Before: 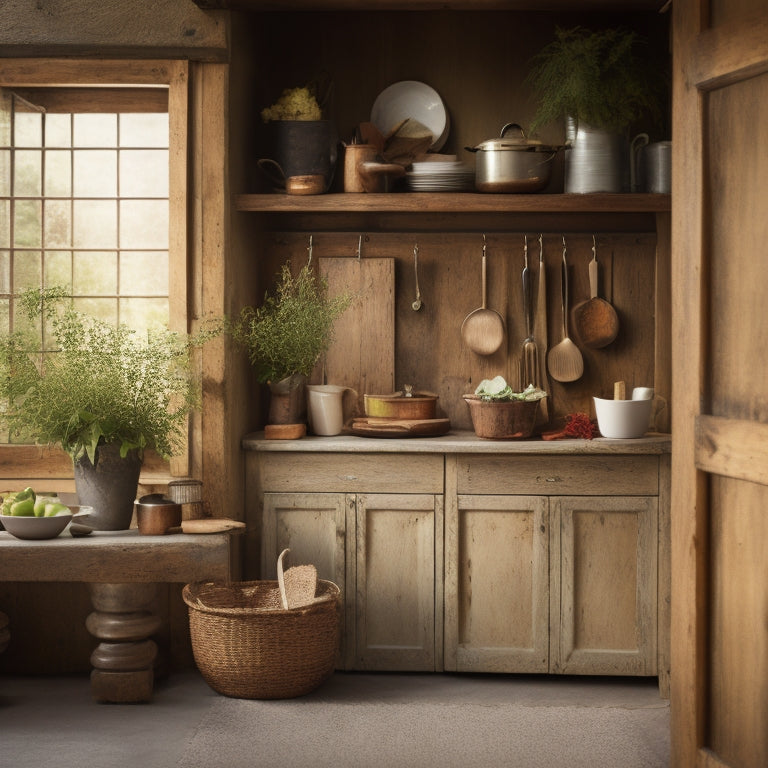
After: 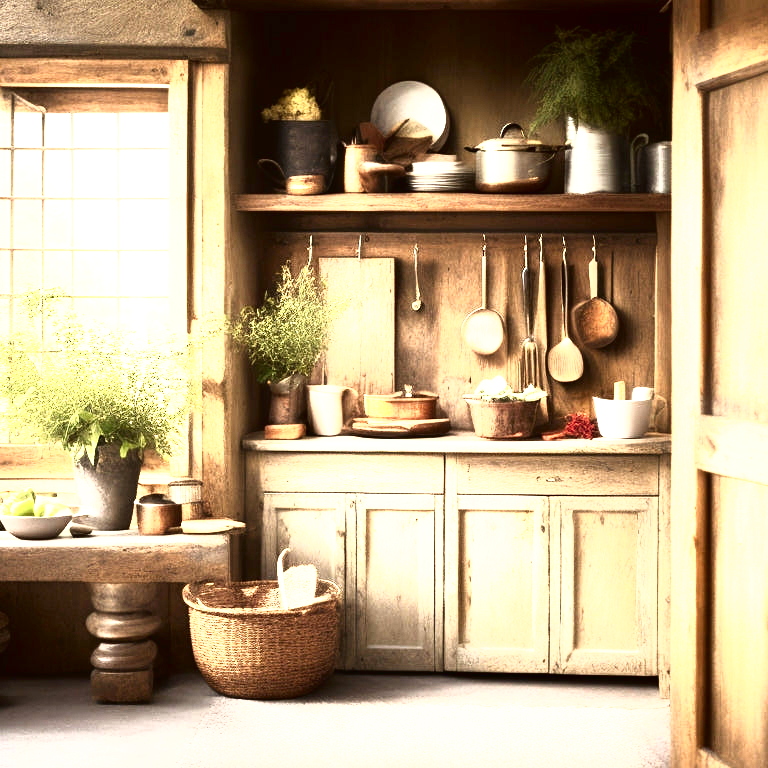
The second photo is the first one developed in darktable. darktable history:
color calibration: illuminant same as pipeline (D50), adaptation XYZ, x 0.346, y 0.359, temperature 5021.56 K
tone curve: curves: ch0 [(0, 0) (0.003, 0.001) (0.011, 0.002) (0.025, 0.002) (0.044, 0.006) (0.069, 0.01) (0.1, 0.017) (0.136, 0.023) (0.177, 0.038) (0.224, 0.066) (0.277, 0.118) (0.335, 0.185) (0.399, 0.264) (0.468, 0.365) (0.543, 0.475) (0.623, 0.606) (0.709, 0.759) (0.801, 0.923) (0.898, 0.999) (1, 1)], color space Lab, independent channels, preserve colors none
base curve: curves: ch0 [(0, 0) (0.557, 0.834) (1, 1)], preserve colors none
exposure: black level correction 0, exposure 1.521 EV, compensate highlight preservation false
